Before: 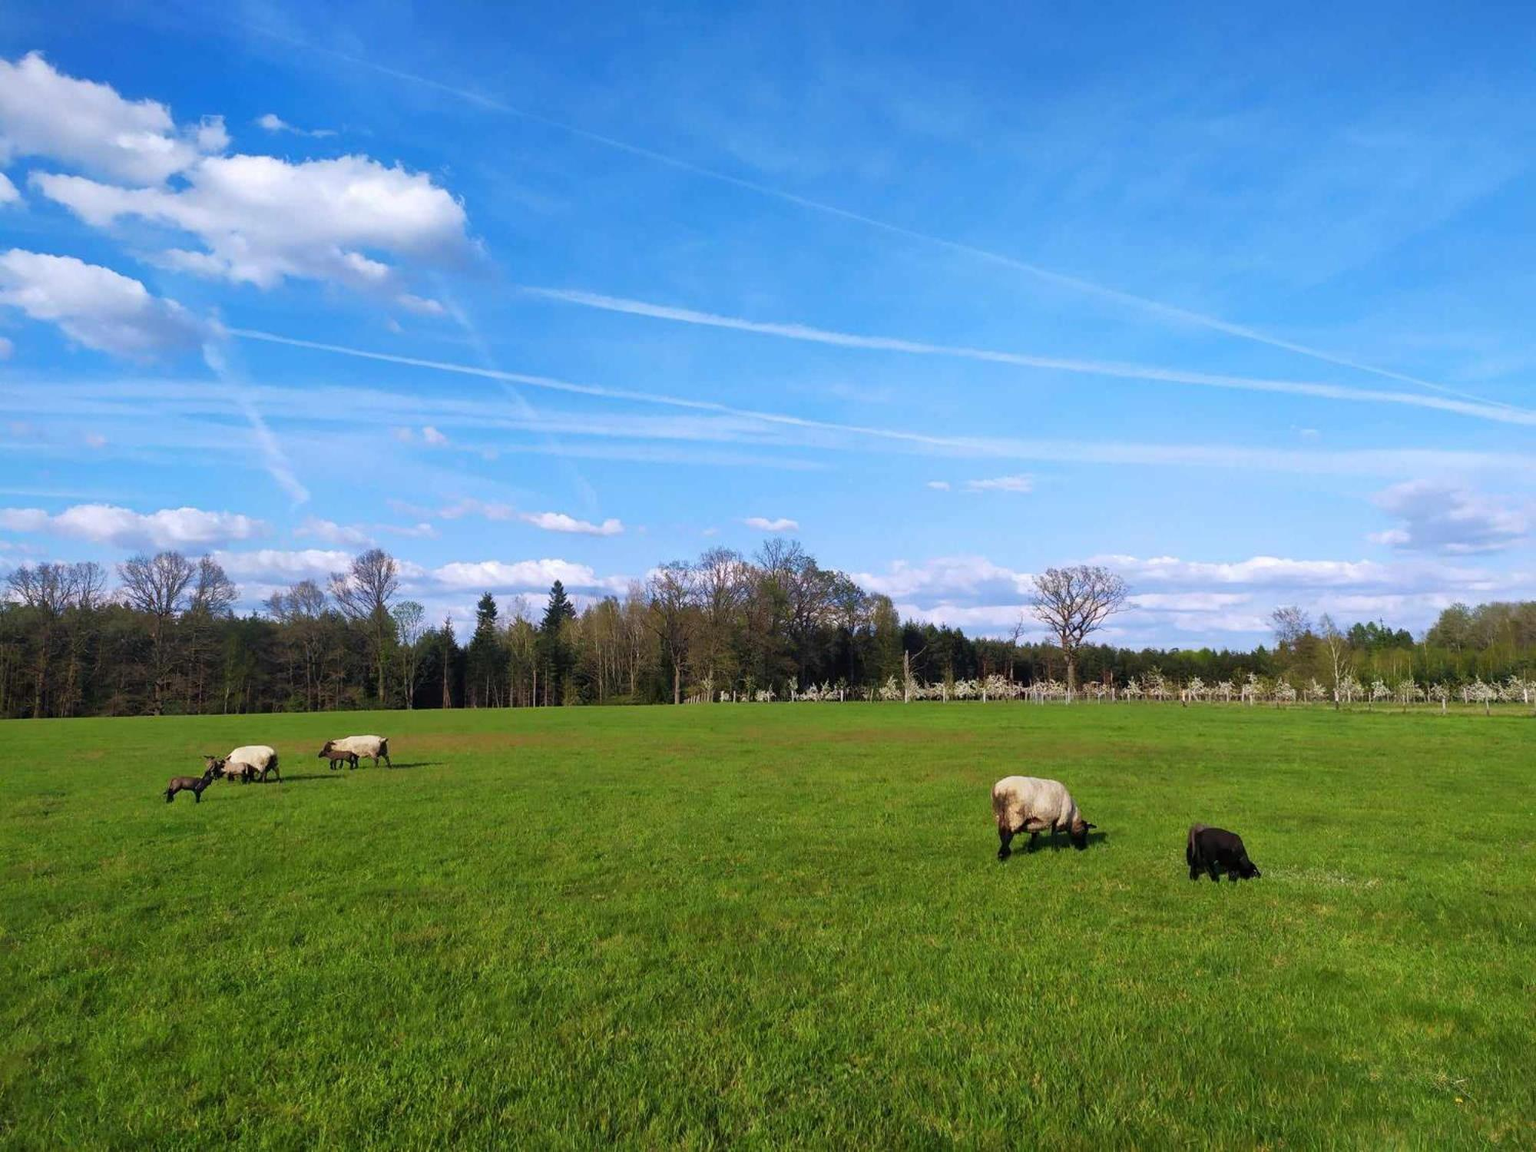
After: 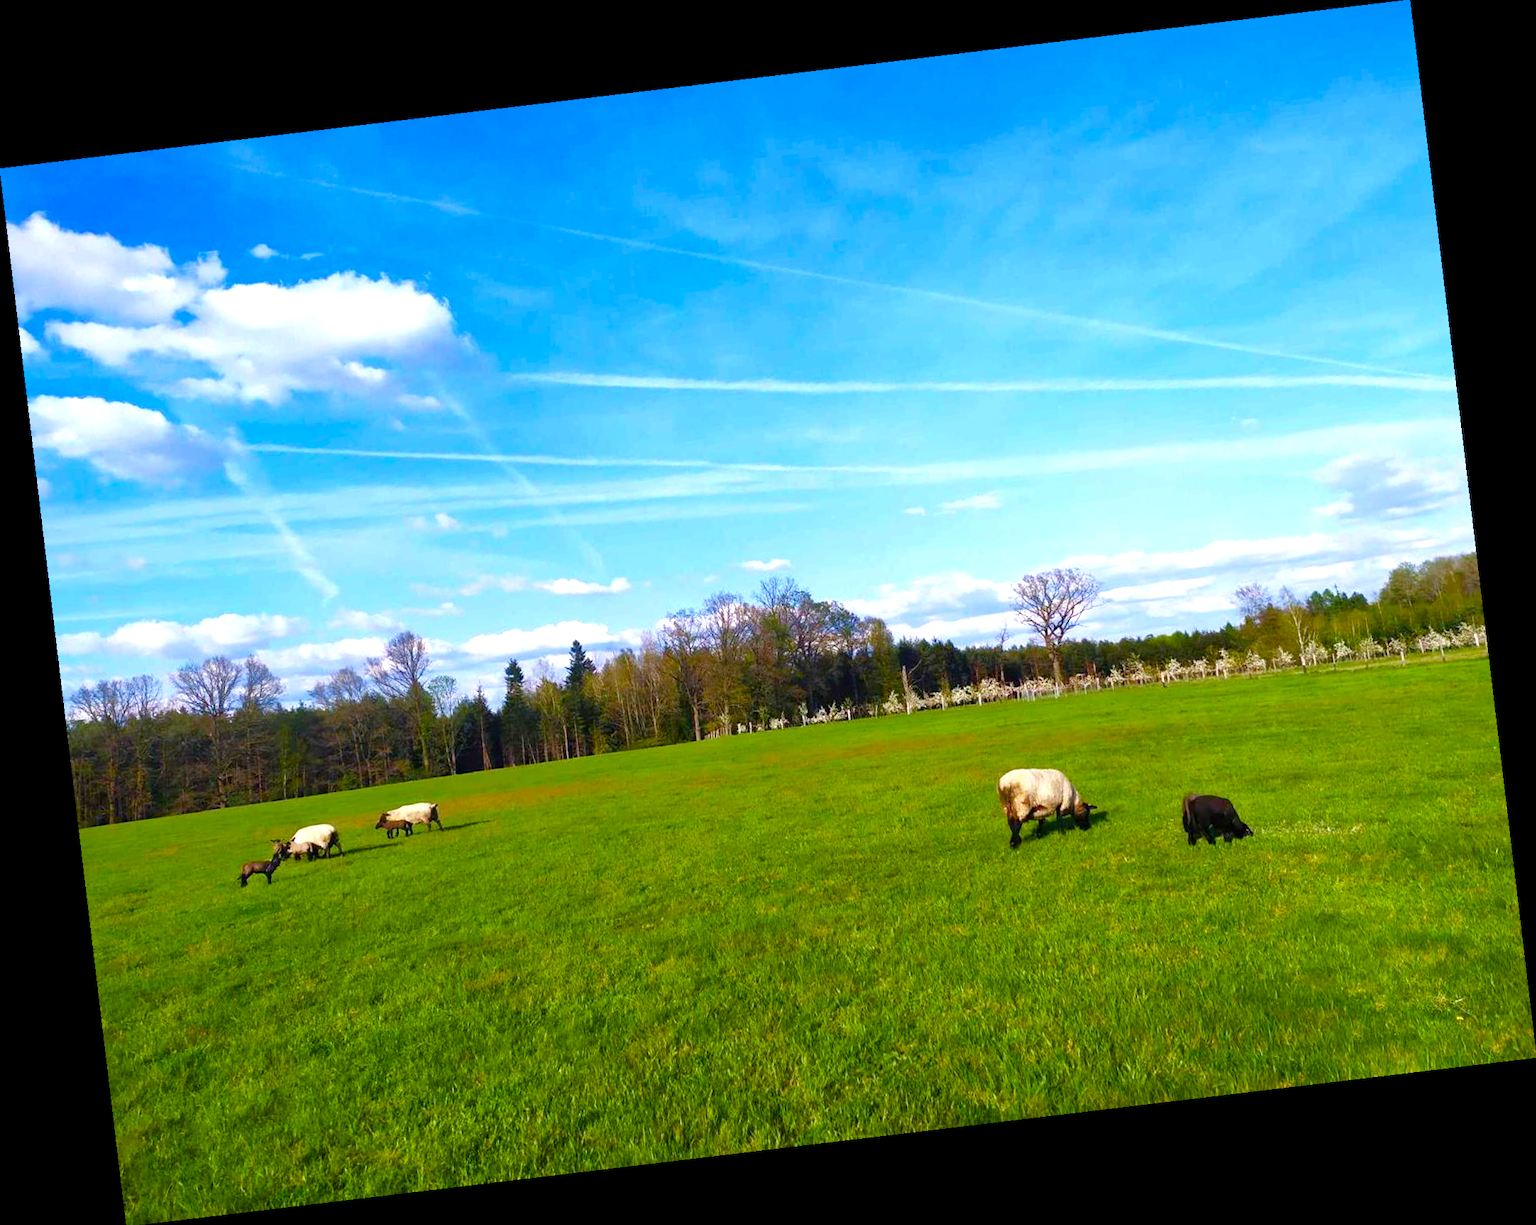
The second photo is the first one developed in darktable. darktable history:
base curve: curves: ch0 [(0, 0) (0.283, 0.295) (1, 1)], preserve colors none
color balance rgb: linear chroma grading › shadows -2.2%, linear chroma grading › highlights -15%, linear chroma grading › global chroma -10%, linear chroma grading › mid-tones -10%, perceptual saturation grading › global saturation 45%, perceptual saturation grading › highlights -50%, perceptual saturation grading › shadows 30%, perceptual brilliance grading › global brilliance 18%, global vibrance 45%
rotate and perspective: rotation -6.83°, automatic cropping off
